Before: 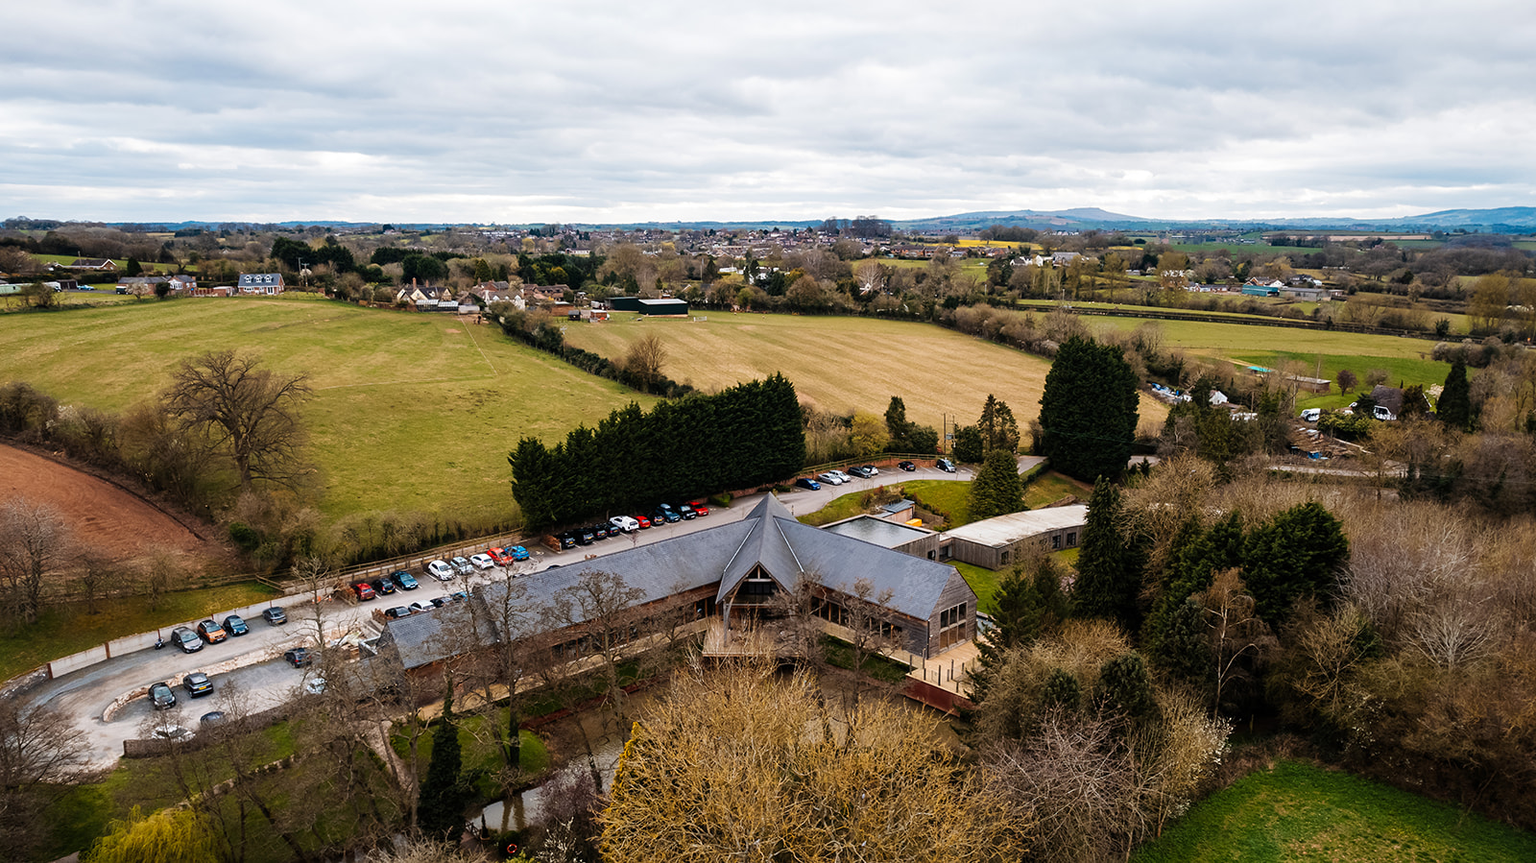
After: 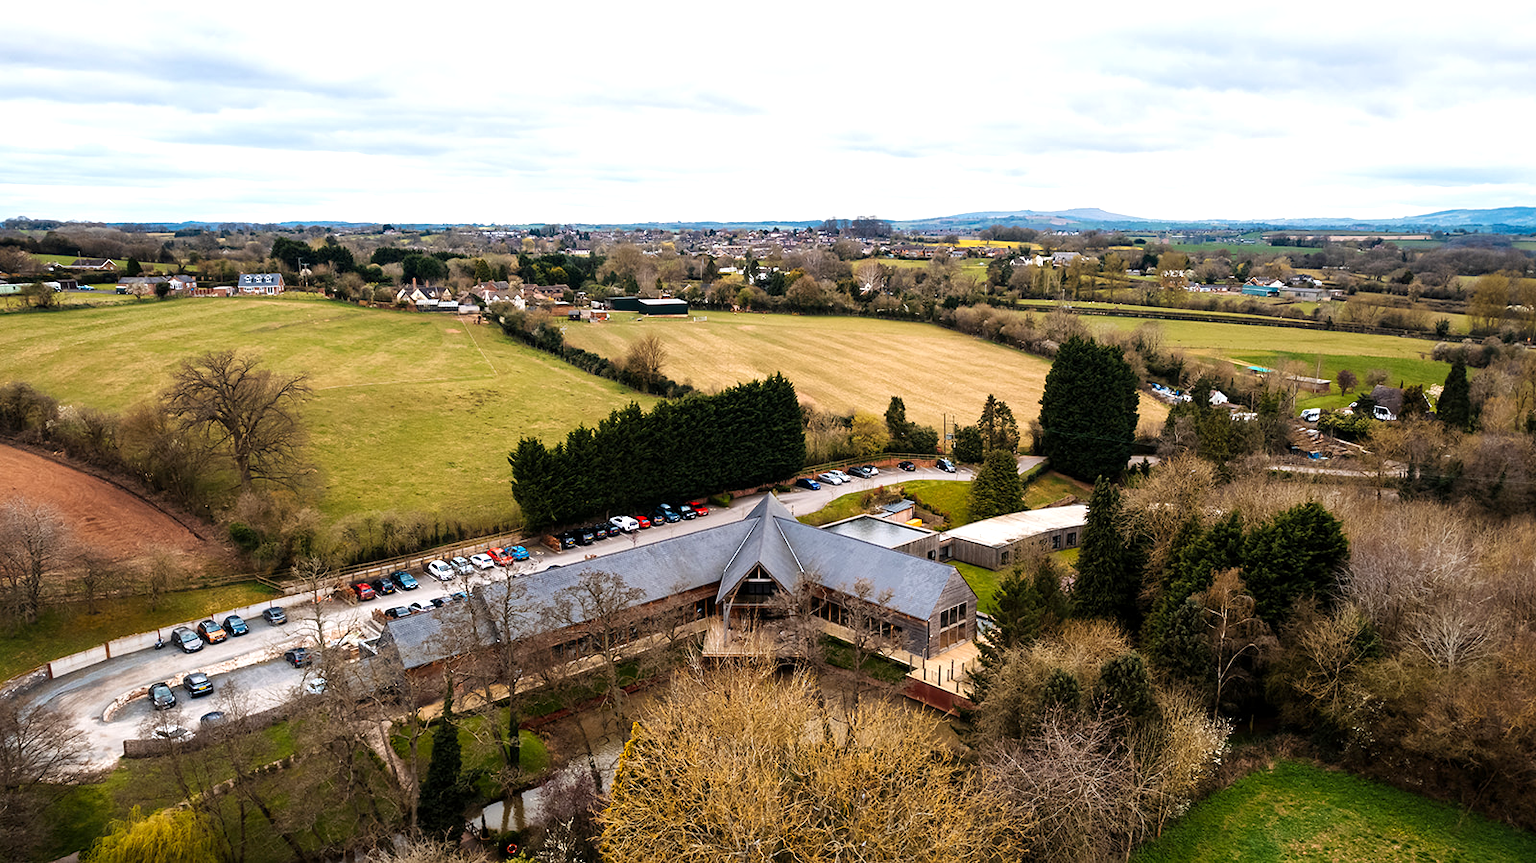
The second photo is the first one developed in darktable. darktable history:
exposure: black level correction 0.001, exposure 0.498 EV, compensate exposure bias true, compensate highlight preservation false
